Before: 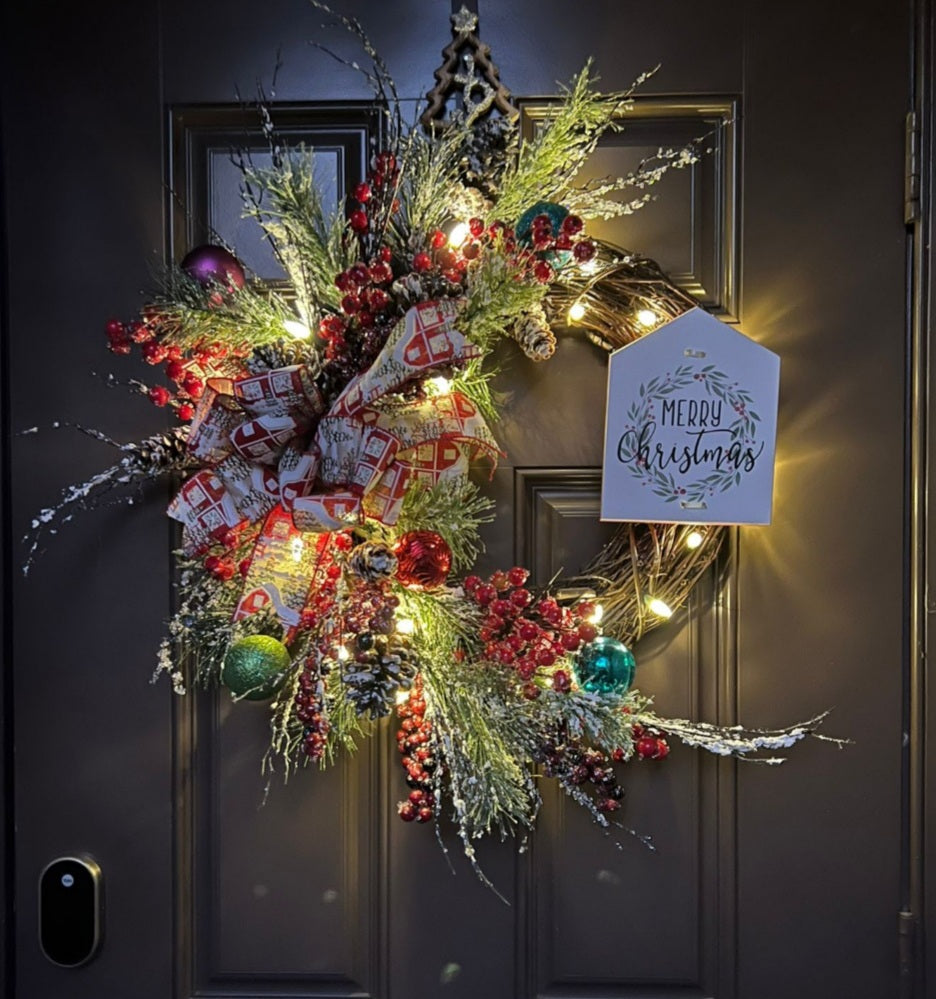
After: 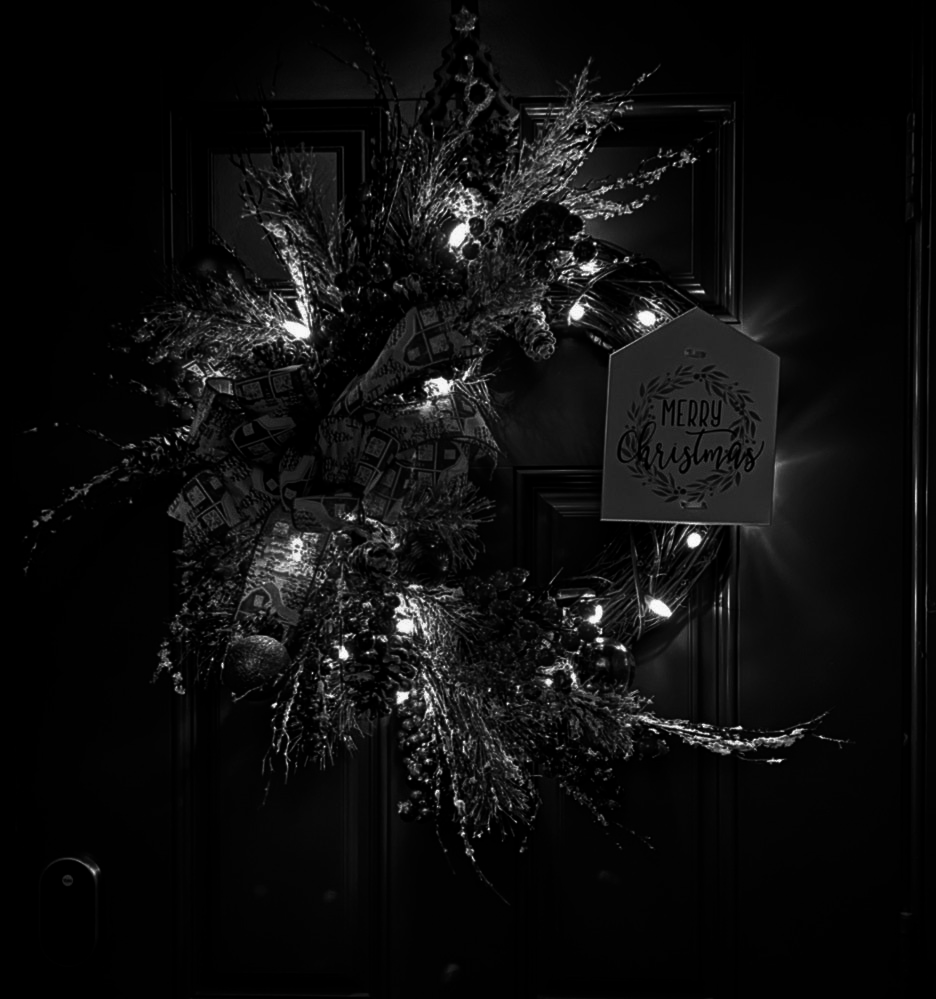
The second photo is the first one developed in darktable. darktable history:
shadows and highlights: shadows 0, highlights 40
contrast brightness saturation: brightness -1, saturation 1
monochrome: on, module defaults
